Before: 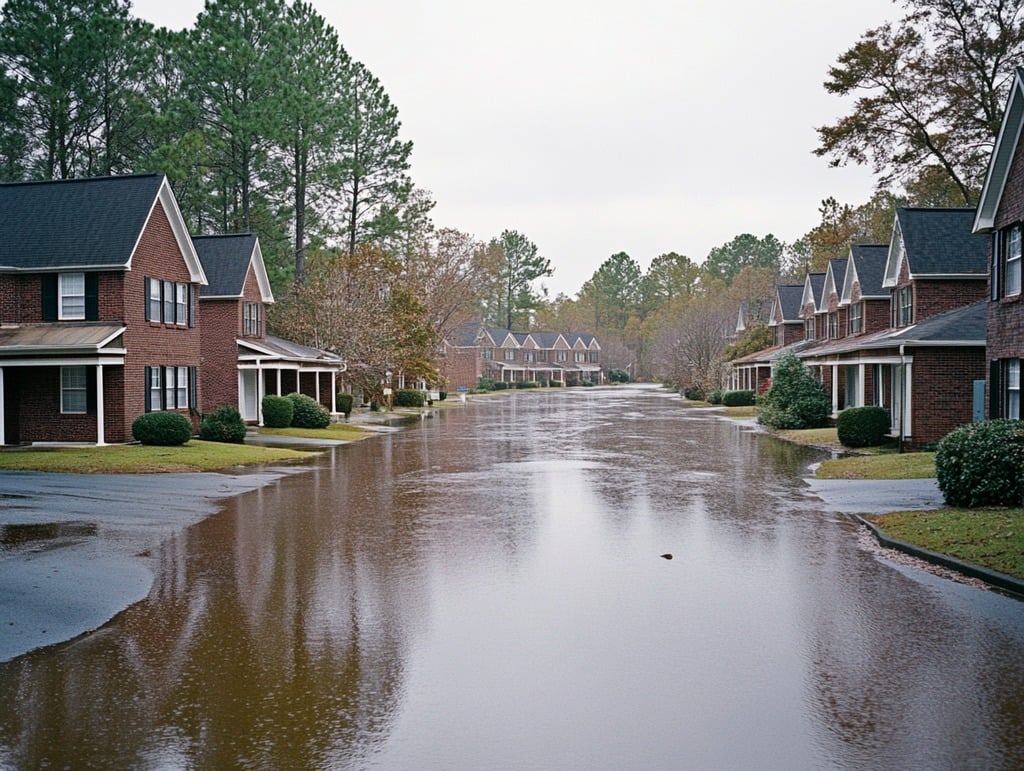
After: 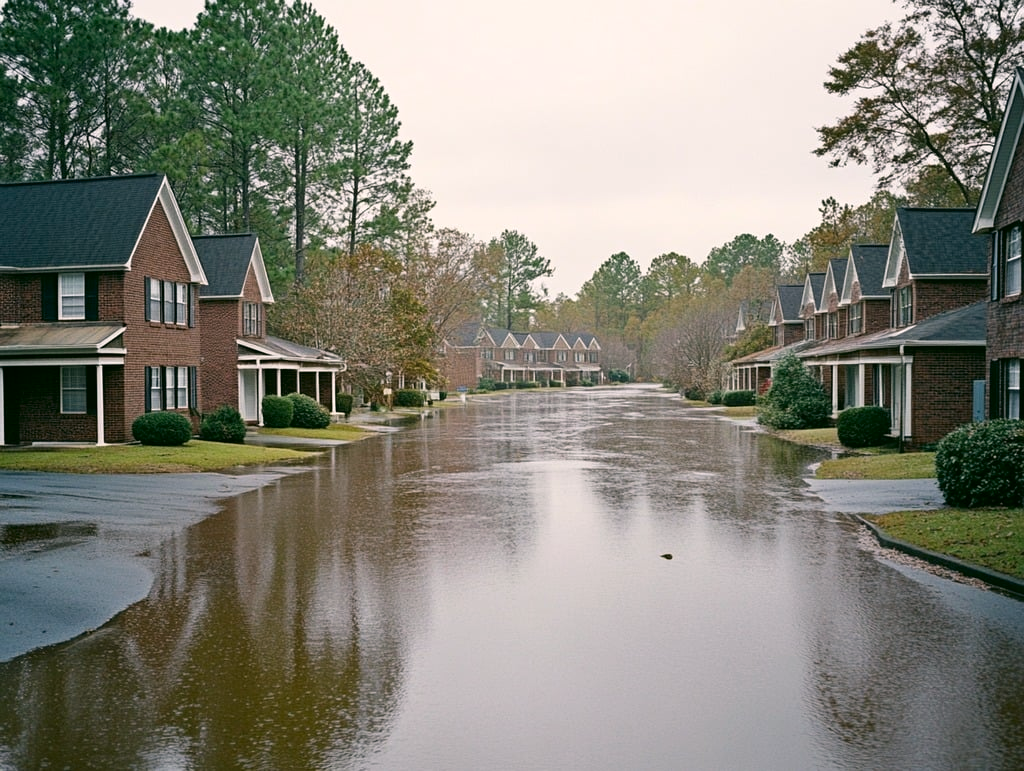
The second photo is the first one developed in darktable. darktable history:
color correction: highlights a* 3.98, highlights b* 4.92, shadows a* -7.51, shadows b* 4.72
